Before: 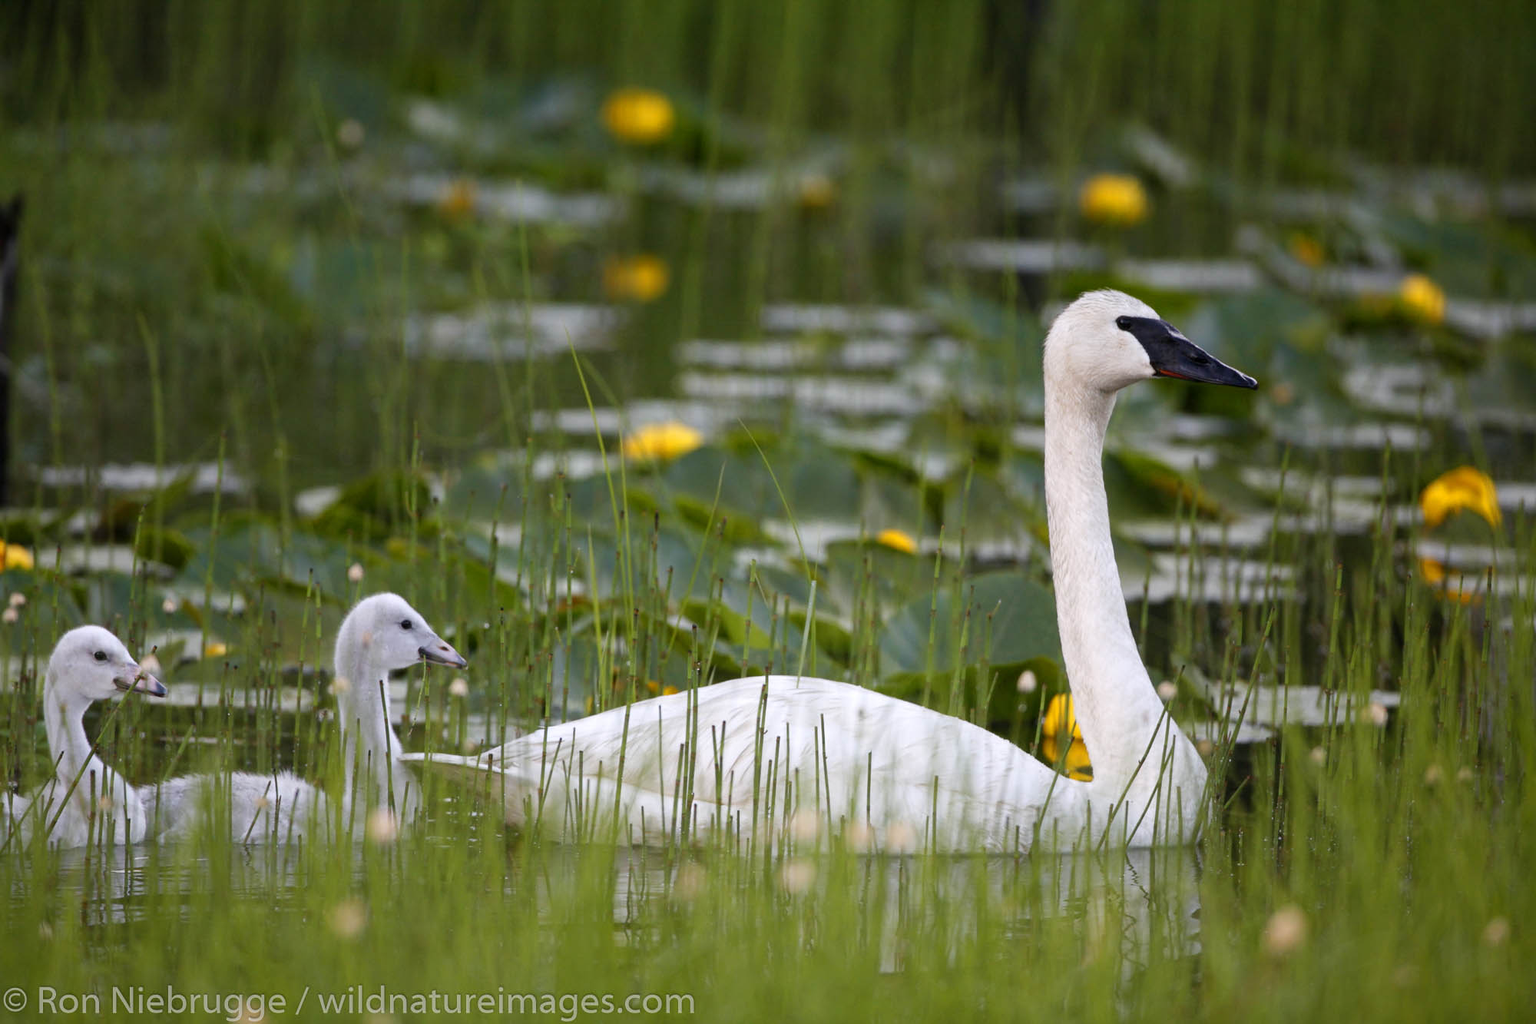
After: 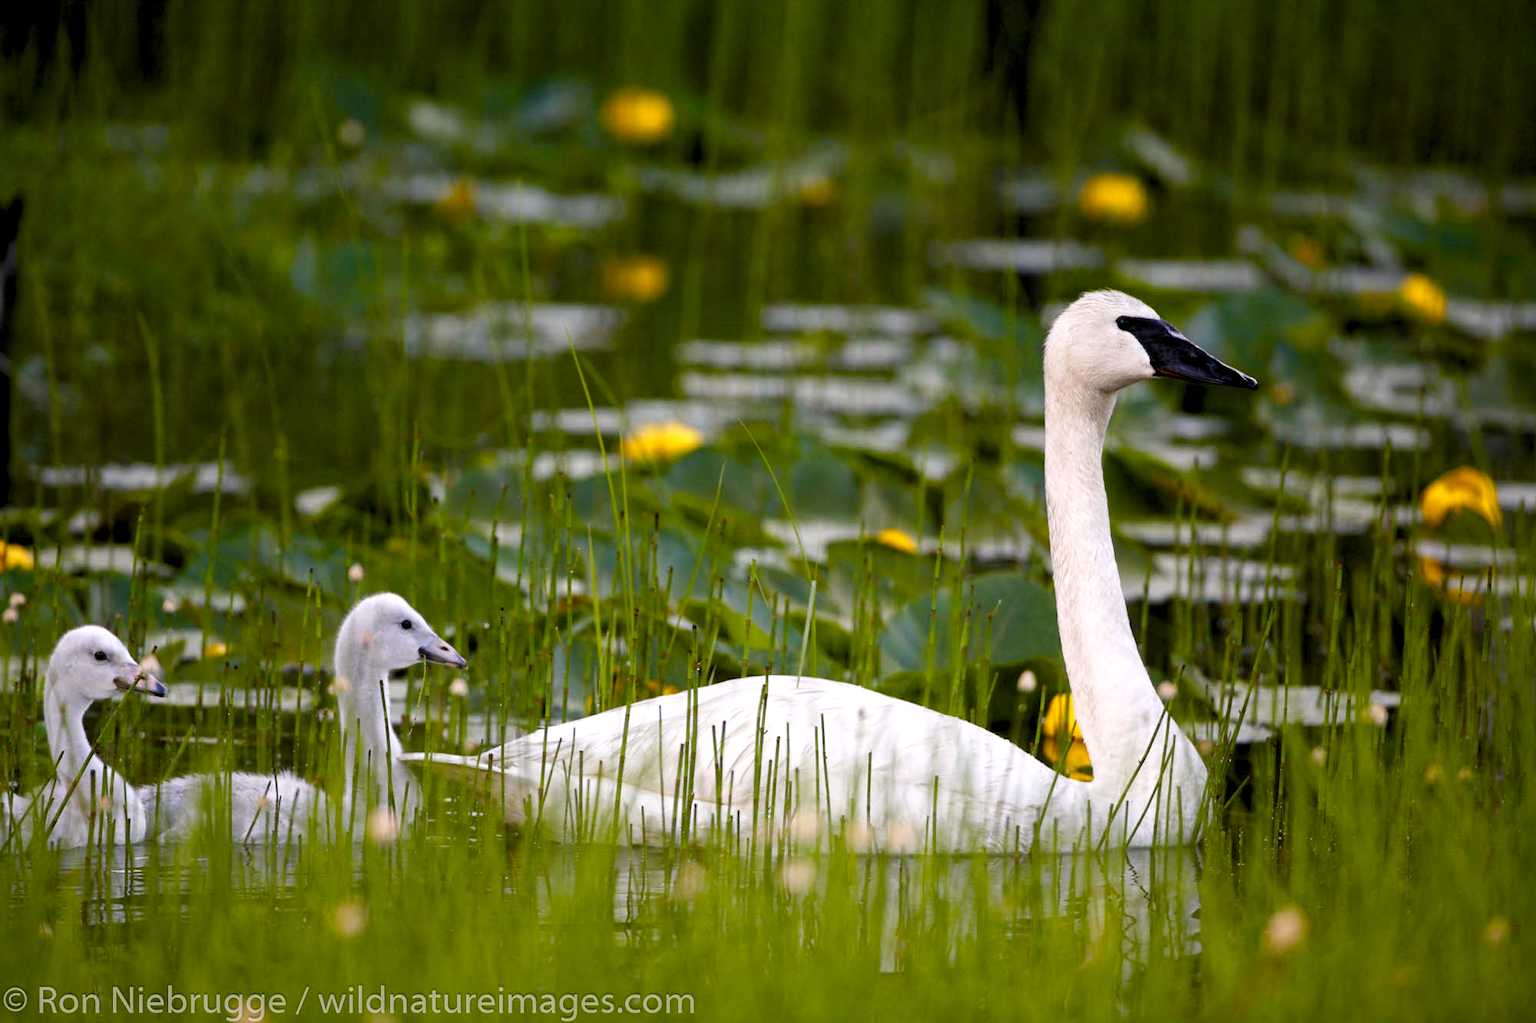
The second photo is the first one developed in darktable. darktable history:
color balance rgb: highlights gain › chroma 1.065%, highlights gain › hue 60.04°, global offset › luminance -0.473%, perceptual saturation grading › global saturation 45.032%, perceptual saturation grading › highlights -50.532%, perceptual saturation grading › shadows 30.096%, global vibrance 20%
levels: levels [0.062, 0.494, 0.925]
